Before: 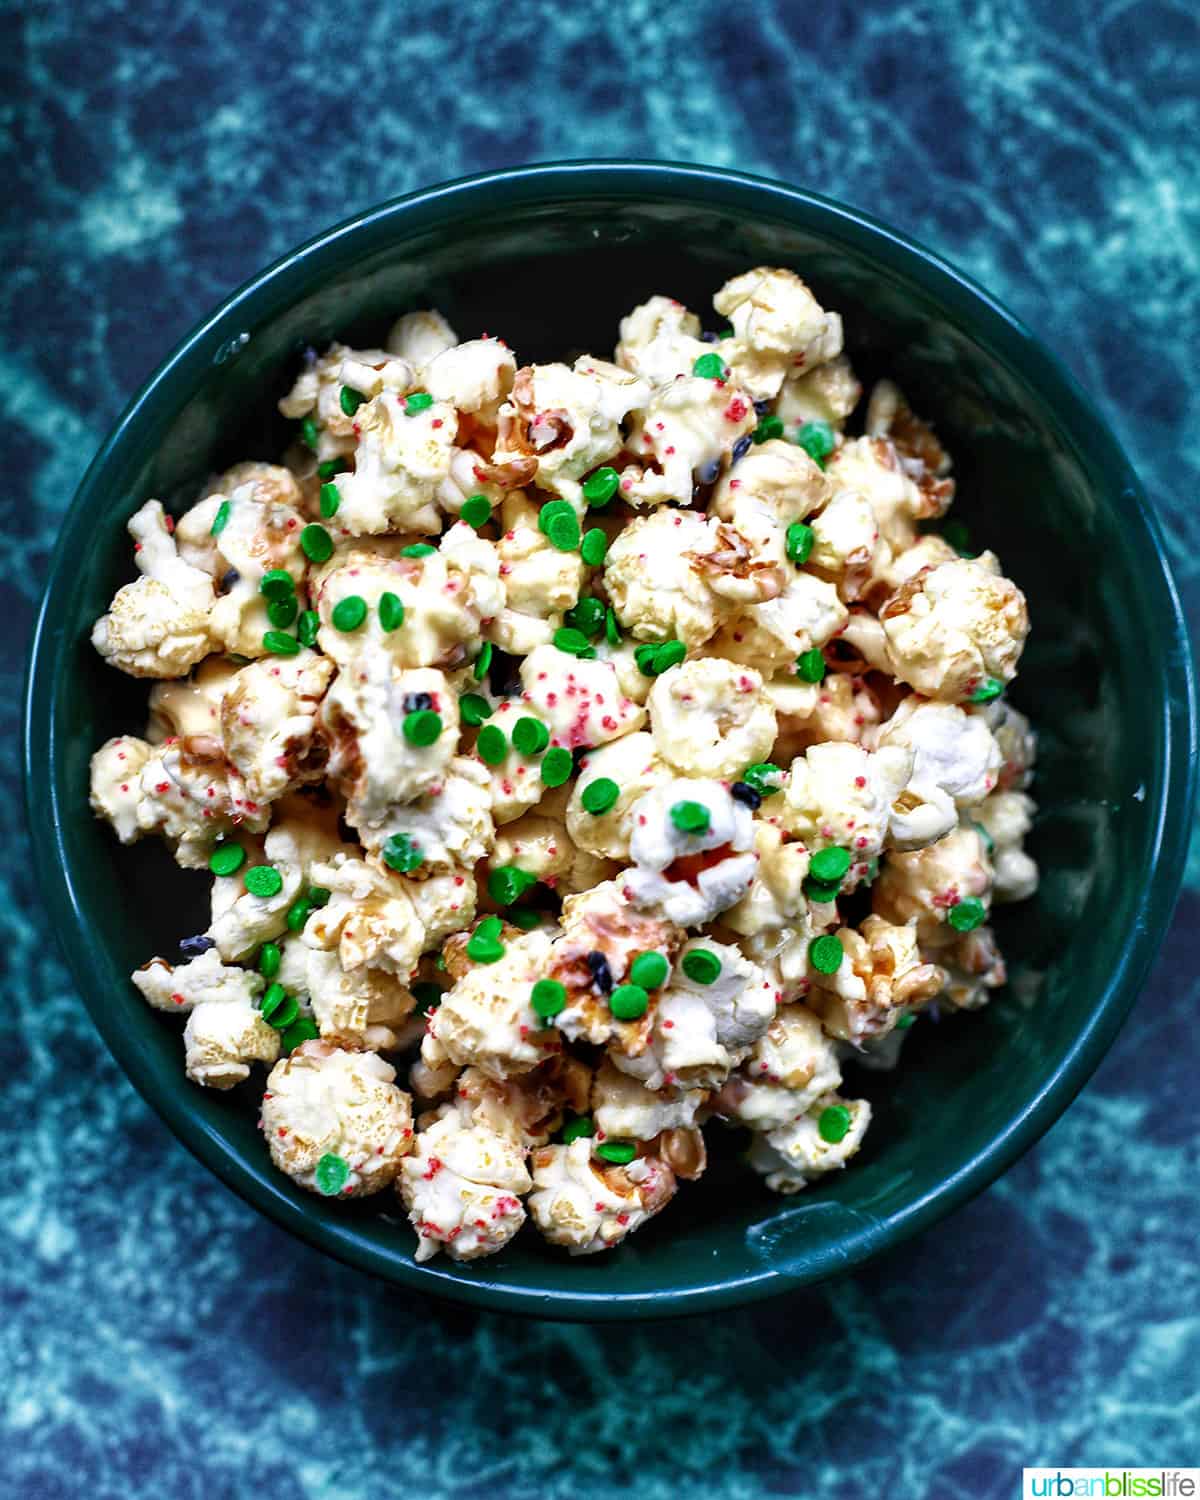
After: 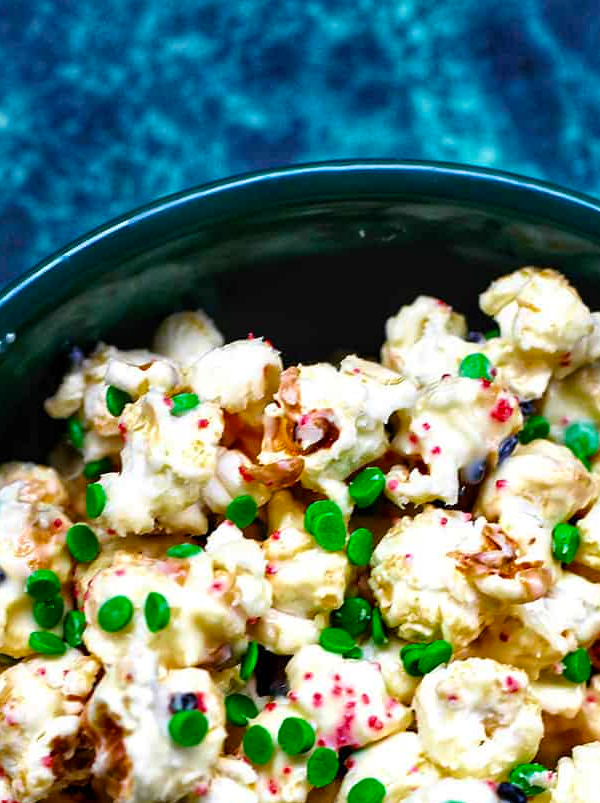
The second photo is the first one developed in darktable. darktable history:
crop: left 19.556%, right 30.401%, bottom 46.458%
color balance rgb: perceptual saturation grading › global saturation 25%, global vibrance 20%
